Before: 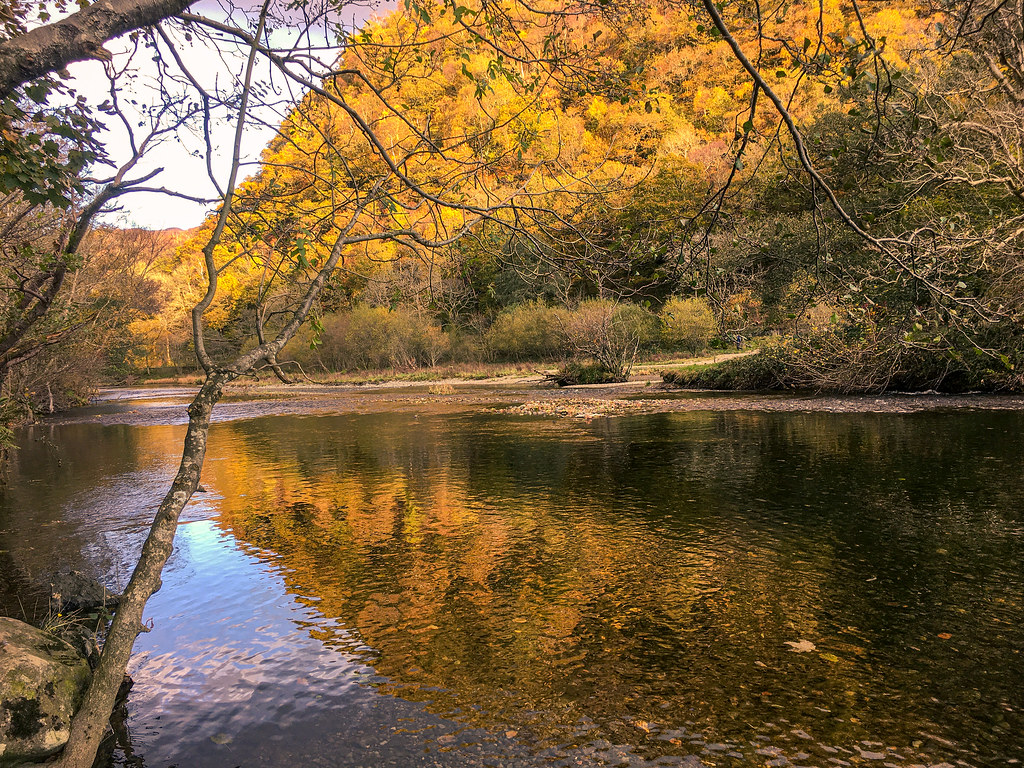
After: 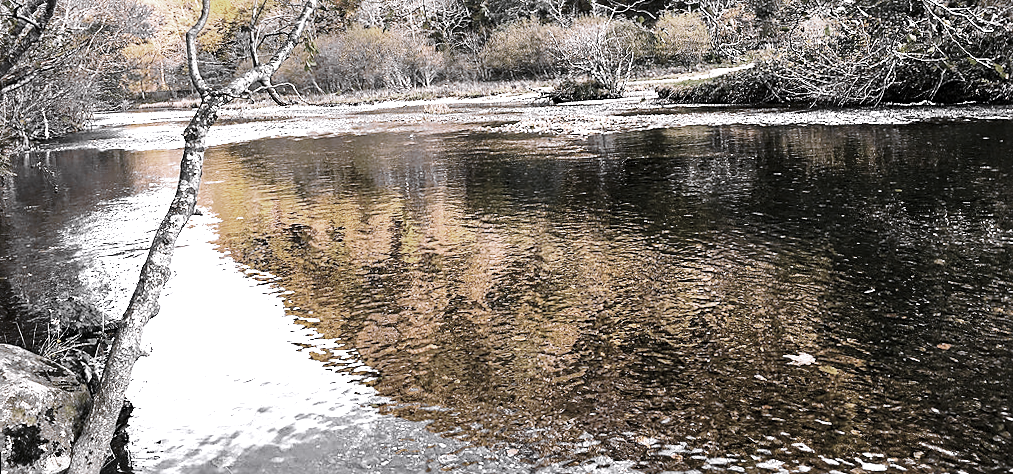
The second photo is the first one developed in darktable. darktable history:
sharpen: on, module defaults
rotate and perspective: rotation -1°, crop left 0.011, crop right 0.989, crop top 0.025, crop bottom 0.975
base curve: curves: ch0 [(0, 0) (0.028, 0.03) (0.121, 0.232) (0.46, 0.748) (0.859, 0.968) (1, 1)], preserve colors none
crop and rotate: top 36.435%
color zones: curves: ch0 [(0, 0.613) (0.01, 0.613) (0.245, 0.448) (0.498, 0.529) (0.642, 0.665) (0.879, 0.777) (0.99, 0.613)]; ch1 [(0, 0.035) (0.121, 0.189) (0.259, 0.197) (0.415, 0.061) (0.589, 0.022) (0.732, 0.022) (0.857, 0.026) (0.991, 0.053)]
exposure: exposure 0.2 EV, compensate highlight preservation false
white balance: red 0.98, blue 1.61
shadows and highlights: shadows 32, highlights -32, soften with gaussian
